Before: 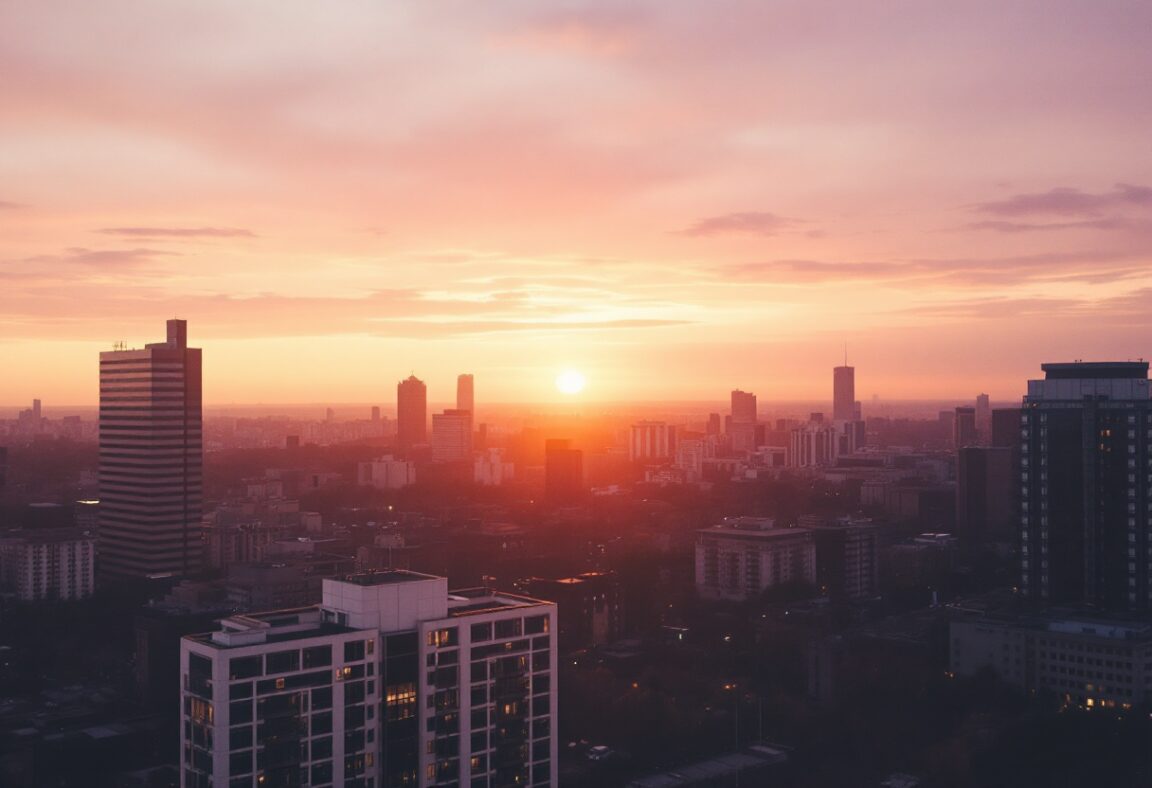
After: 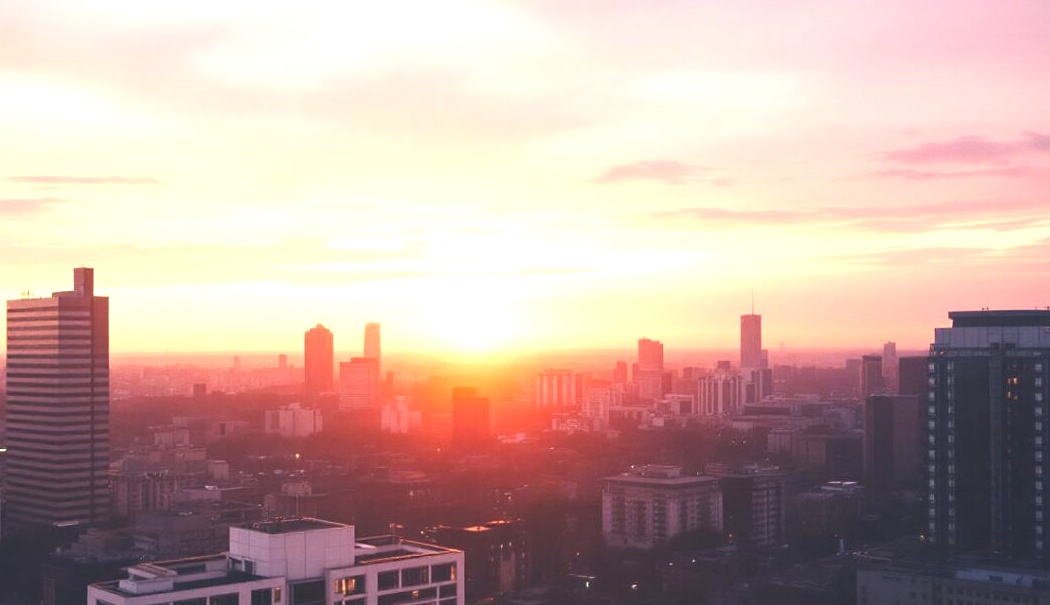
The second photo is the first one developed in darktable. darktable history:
crop: left 8.155%, top 6.611%, bottom 15.385%
exposure: exposure 1 EV, compensate highlight preservation false
